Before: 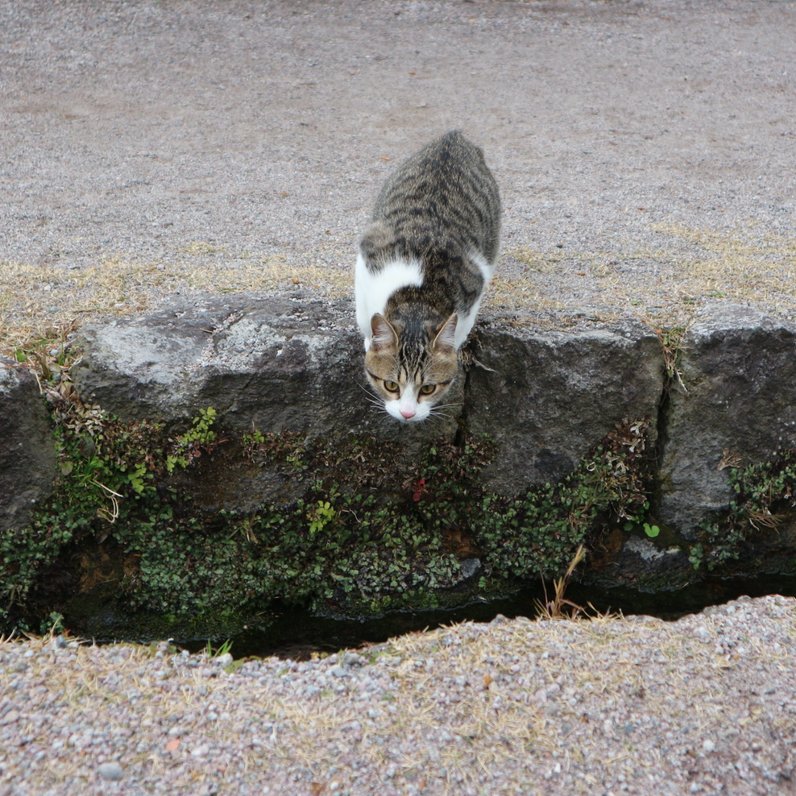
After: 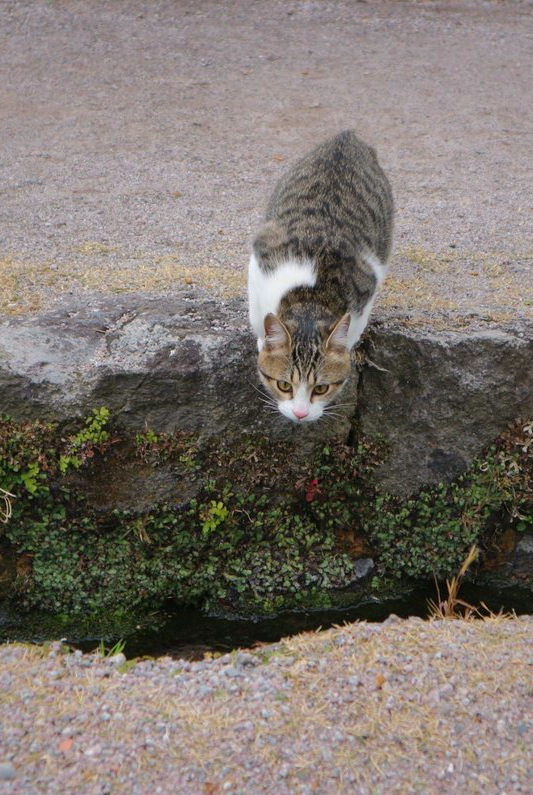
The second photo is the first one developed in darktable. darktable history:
exposure: compensate highlight preservation false
shadows and highlights: shadows 40.2, highlights -59.96
color correction: highlights a* 3.34, highlights b* 1.71, saturation 1.16
crop and rotate: left 13.484%, right 19.502%
